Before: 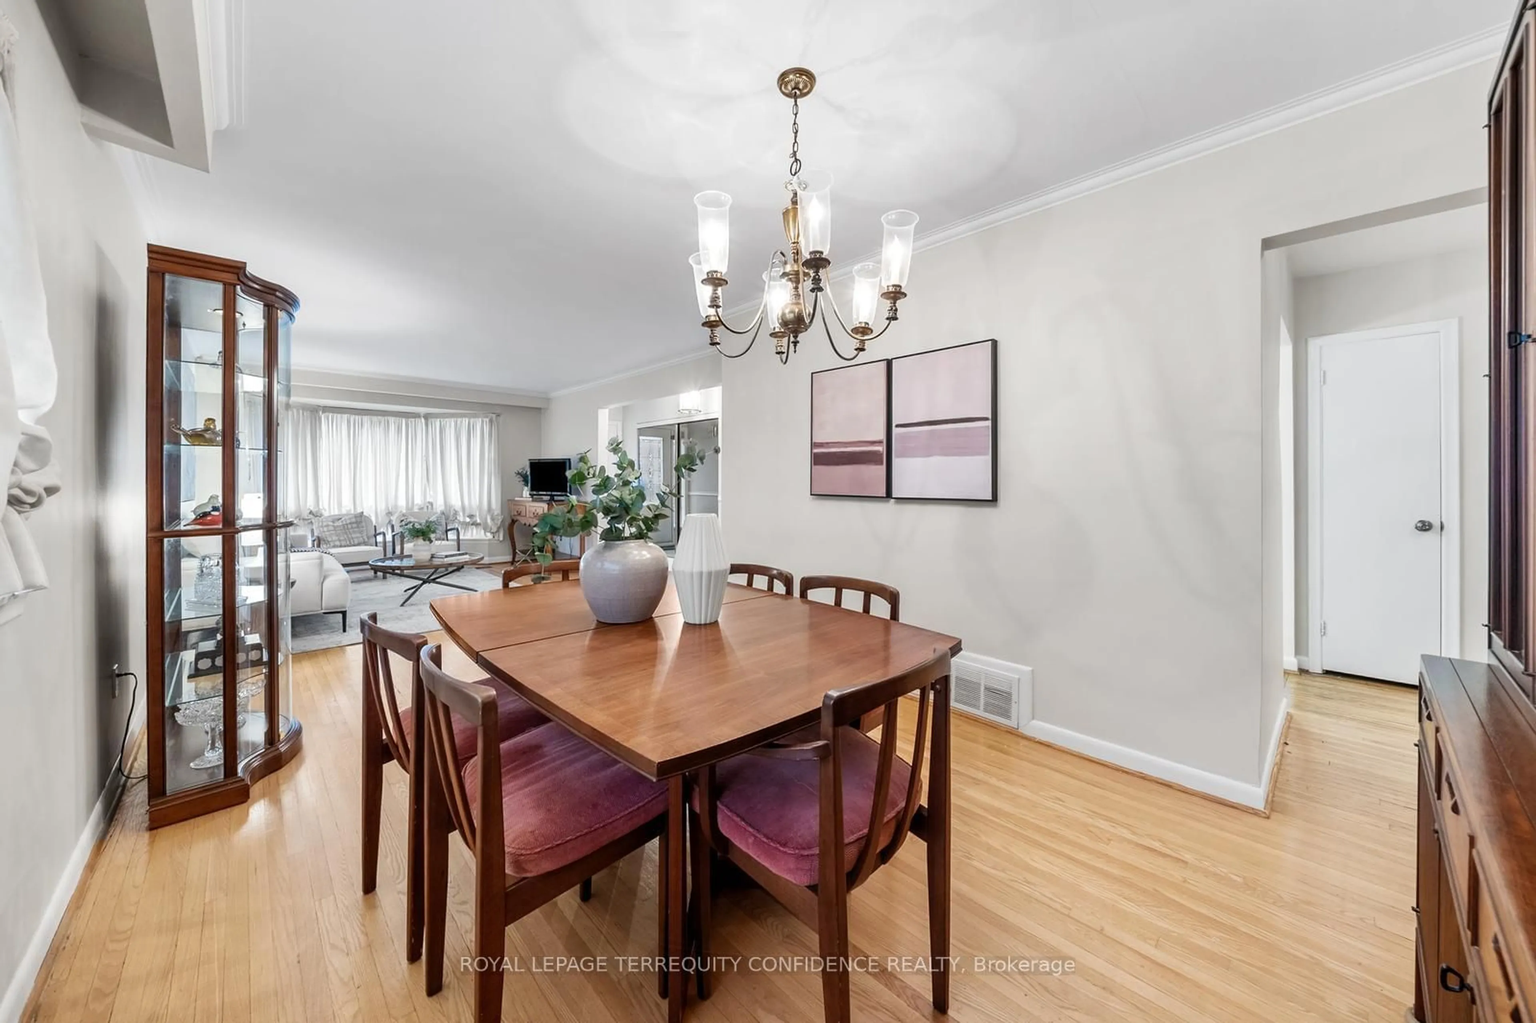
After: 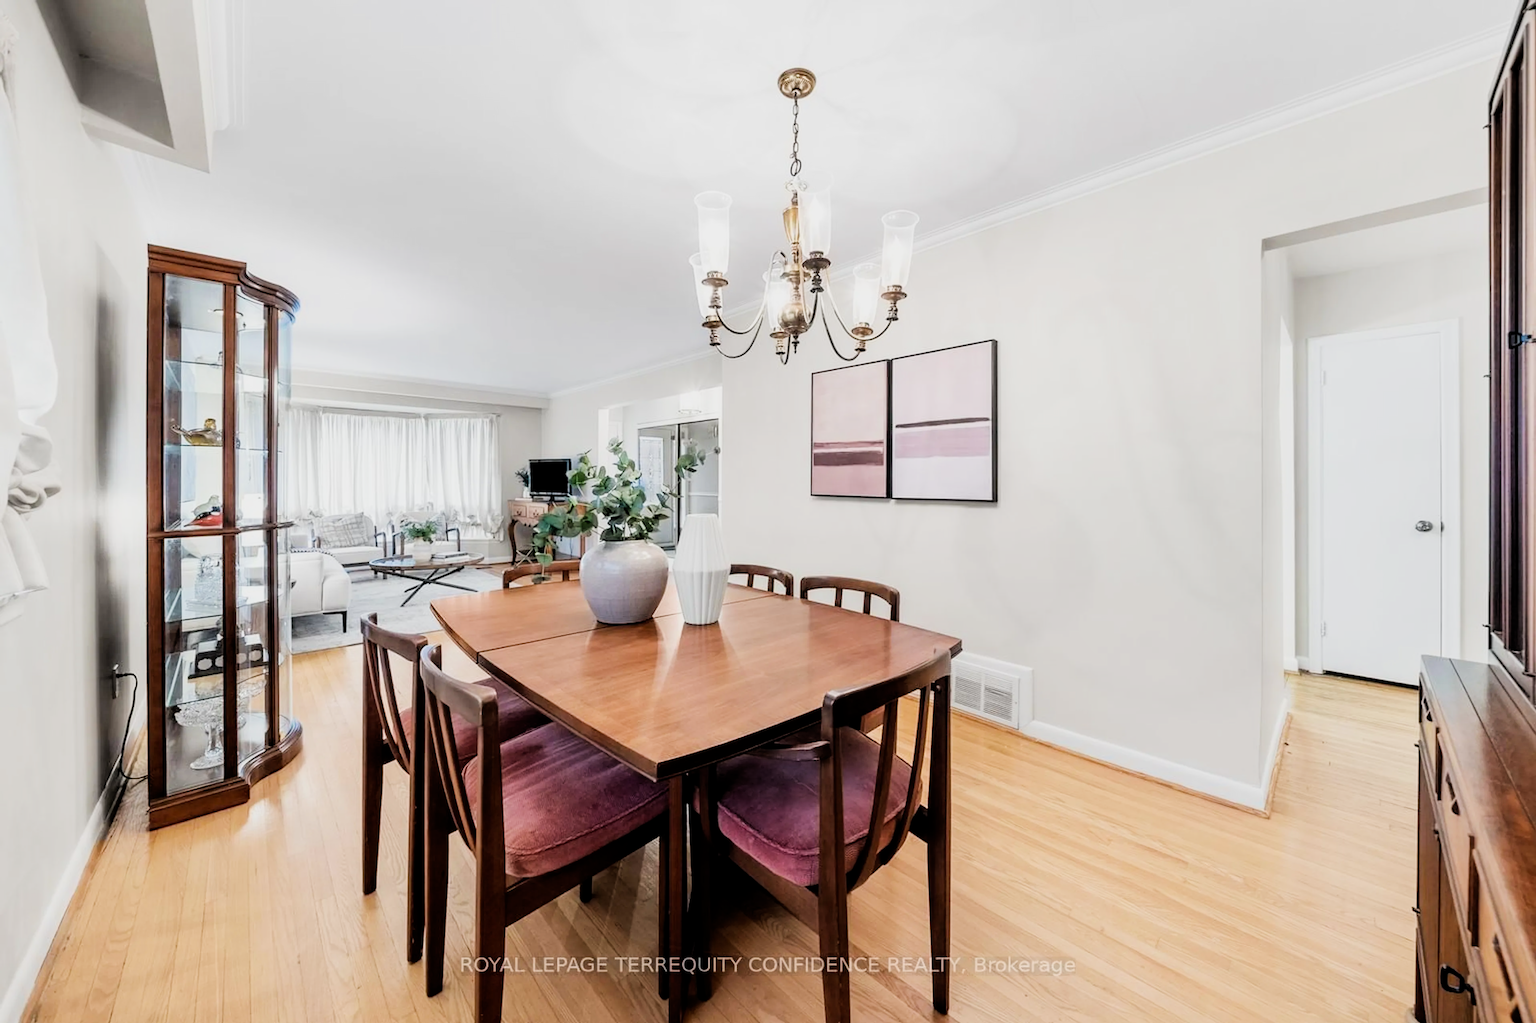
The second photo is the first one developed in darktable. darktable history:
filmic rgb: middle gray luminance 29.19%, black relative exposure -10.22 EV, white relative exposure 5.5 EV, target black luminance 0%, hardness 3.91, latitude 1.18%, contrast 1.13, highlights saturation mix 6.11%, shadows ↔ highlights balance 14.46%
tone equalizer: -8 EV -0.783 EV, -7 EV -0.705 EV, -6 EV -0.565 EV, -5 EV -0.372 EV, -3 EV 0.404 EV, -2 EV 0.6 EV, -1 EV 0.679 EV, +0 EV 0.747 EV, mask exposure compensation -0.508 EV
